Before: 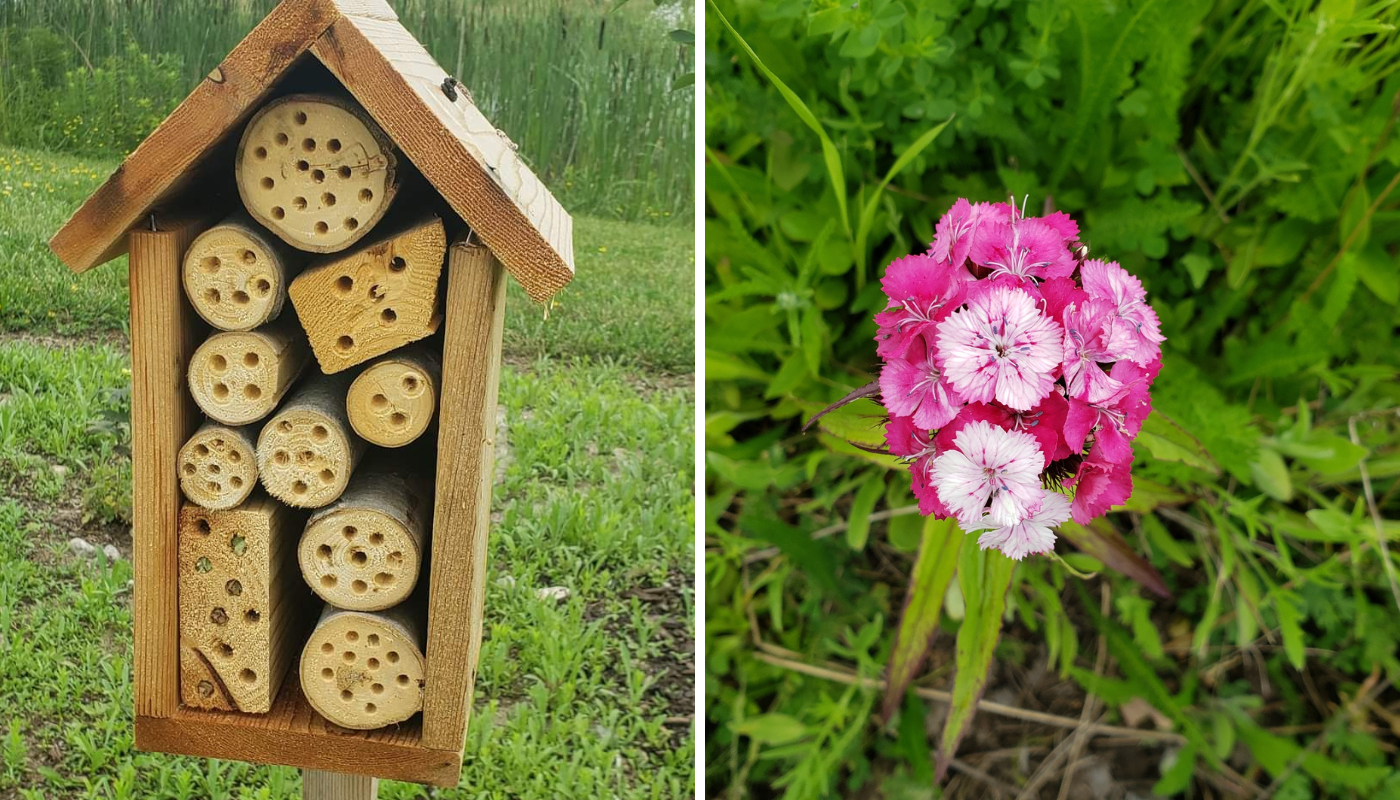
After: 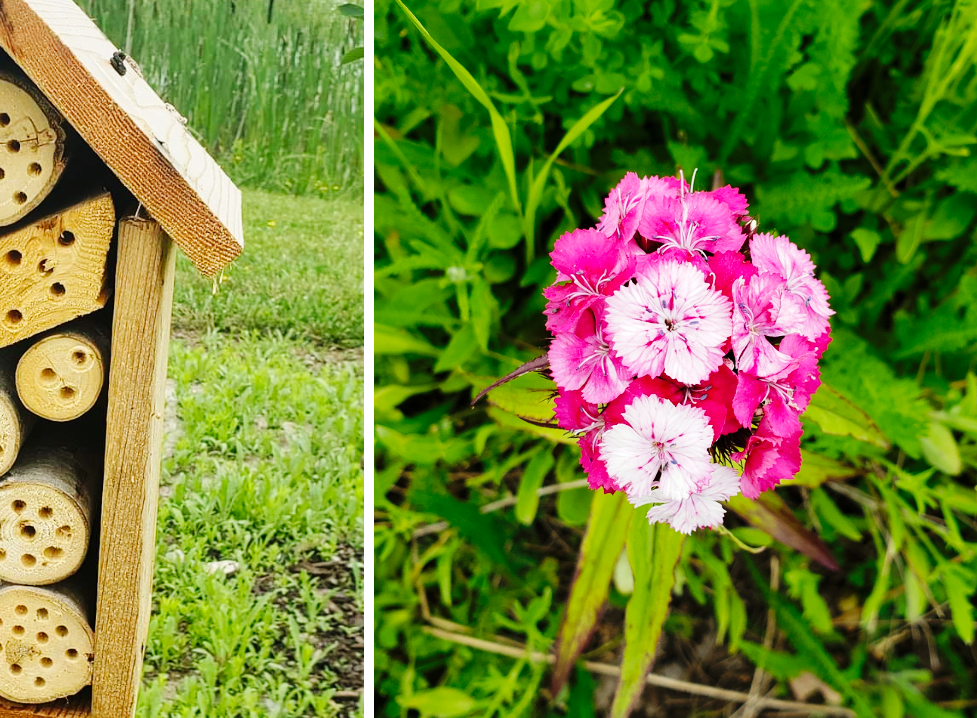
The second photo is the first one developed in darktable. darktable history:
crop and rotate: left 23.651%, top 3.356%, right 6.547%, bottom 6.782%
base curve: curves: ch0 [(0, 0) (0.036, 0.025) (0.121, 0.166) (0.206, 0.329) (0.605, 0.79) (1, 1)], preserve colors none
